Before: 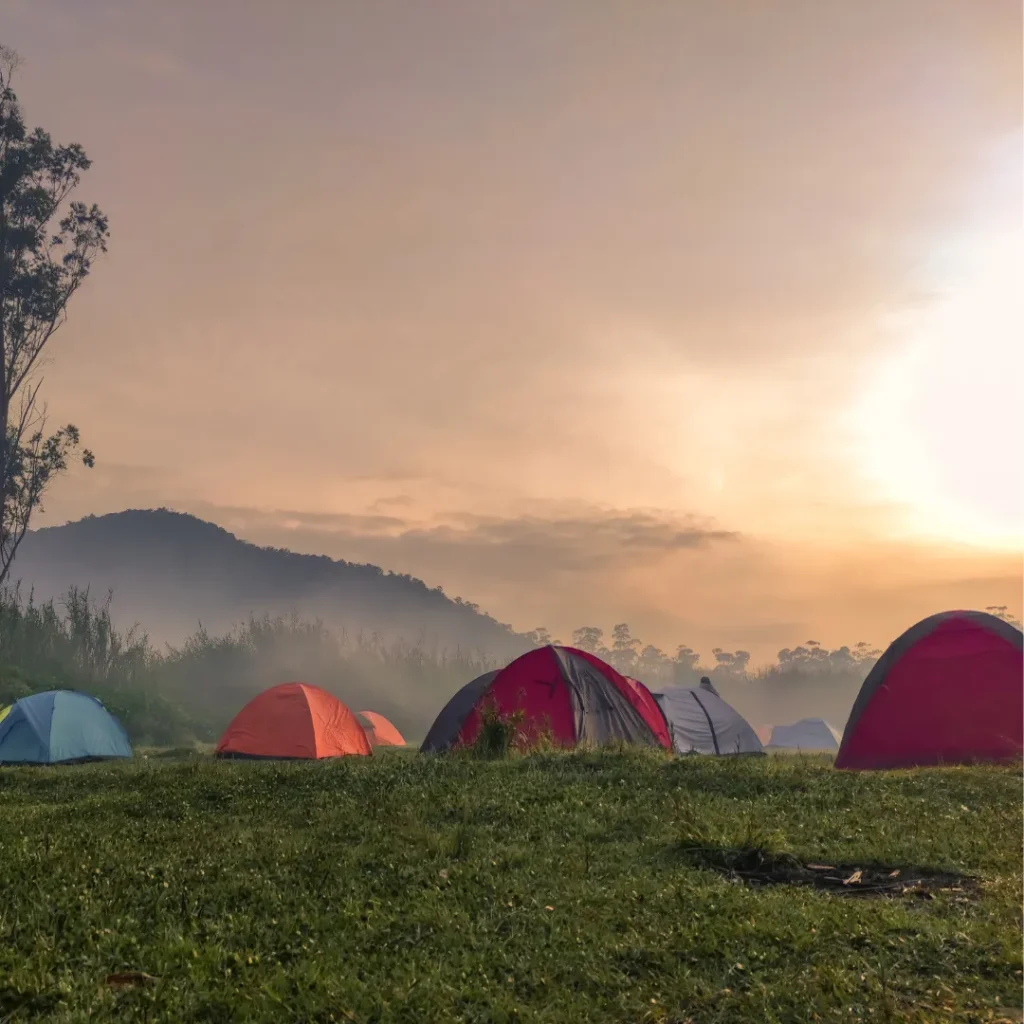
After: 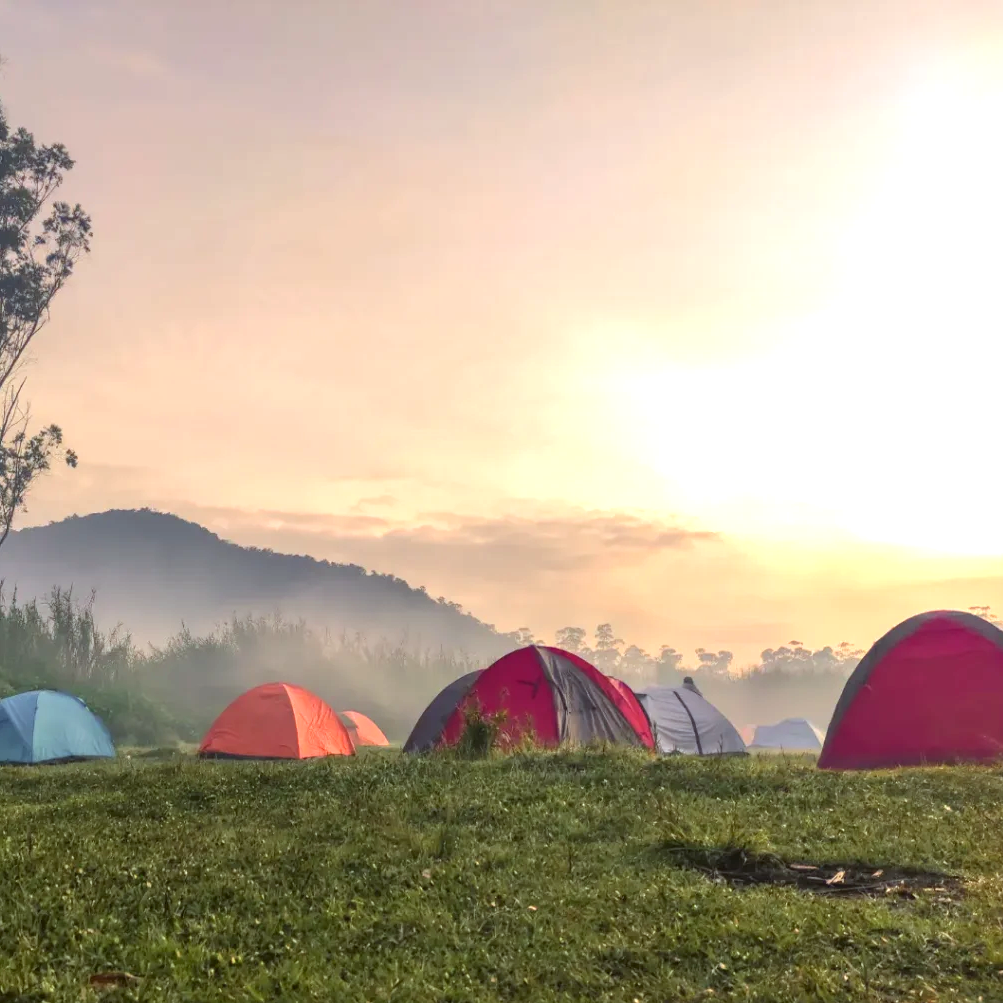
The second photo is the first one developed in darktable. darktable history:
exposure: black level correction 0, exposure 1 EV, compensate exposure bias true, compensate highlight preservation false
crop: left 1.743%, right 0.268%, bottom 2.011%
color correction: highlights a* -2.73, highlights b* -2.09, shadows a* 2.41, shadows b* 2.73
